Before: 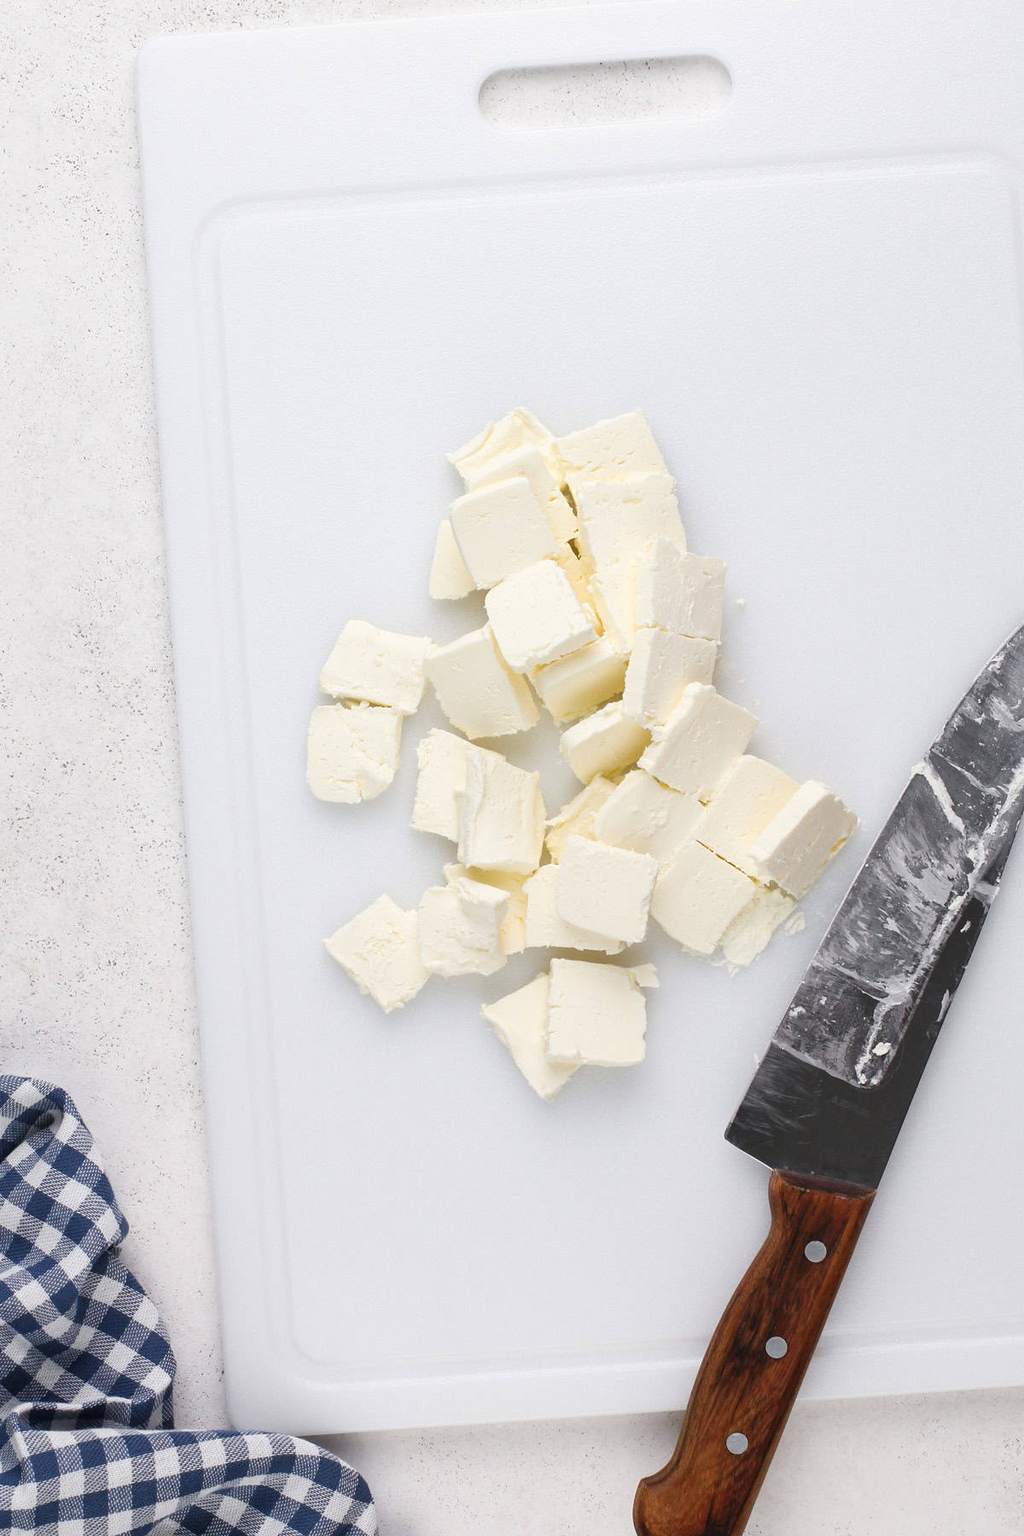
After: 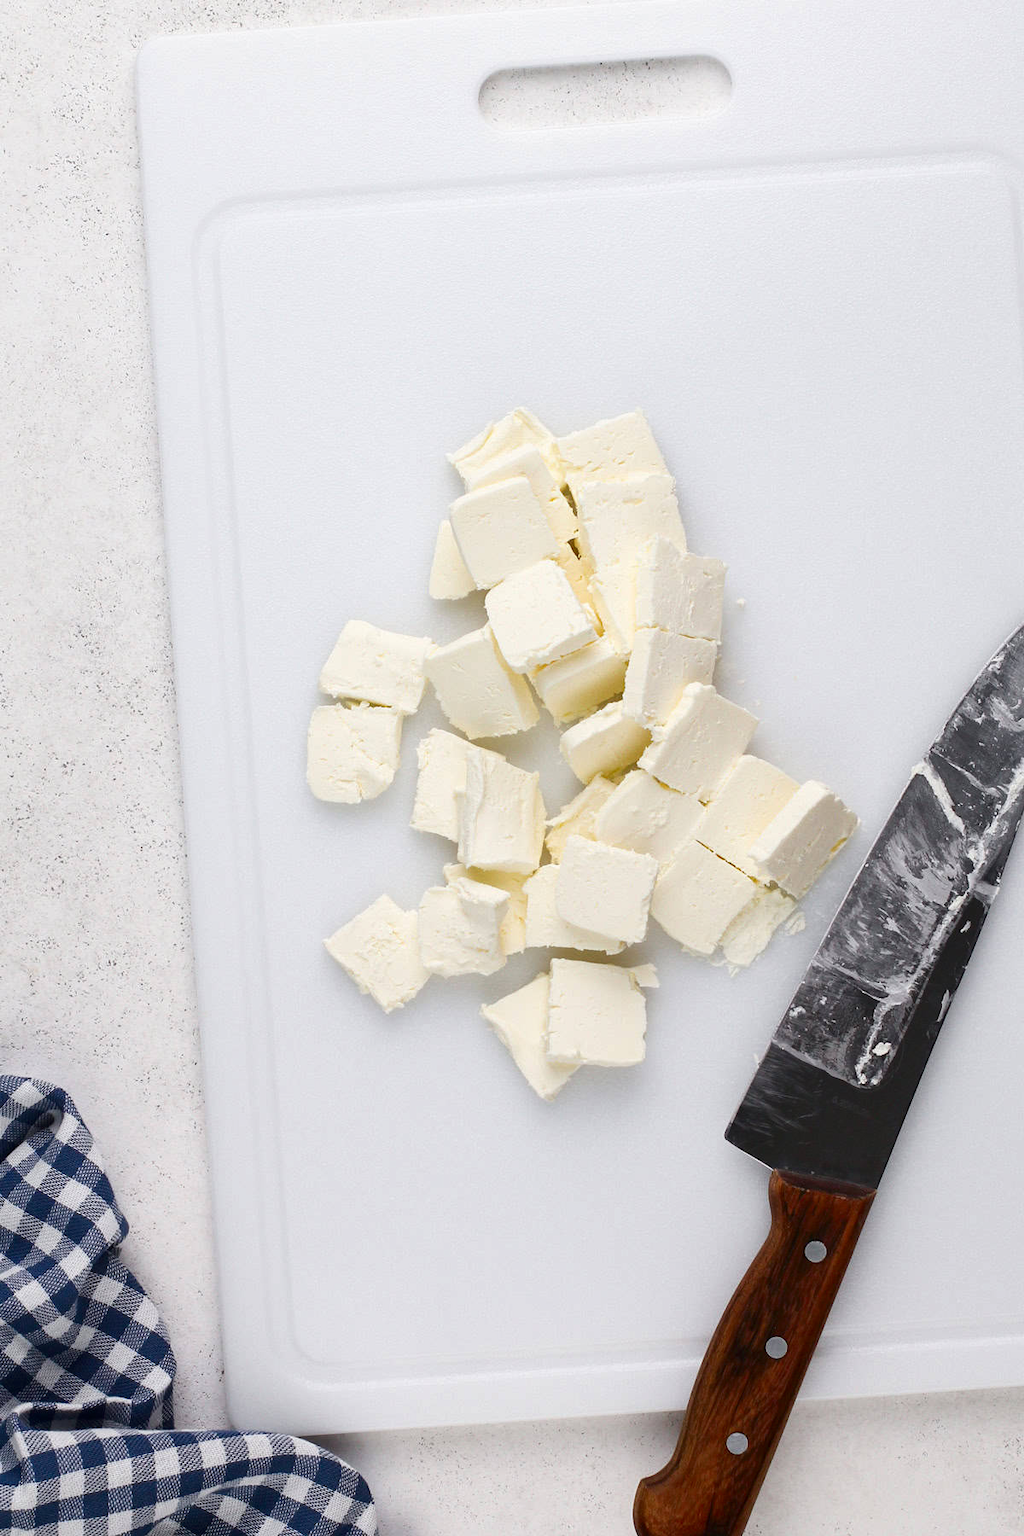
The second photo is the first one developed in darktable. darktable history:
contrast brightness saturation: contrast 0.07, brightness -0.131, saturation 0.051
